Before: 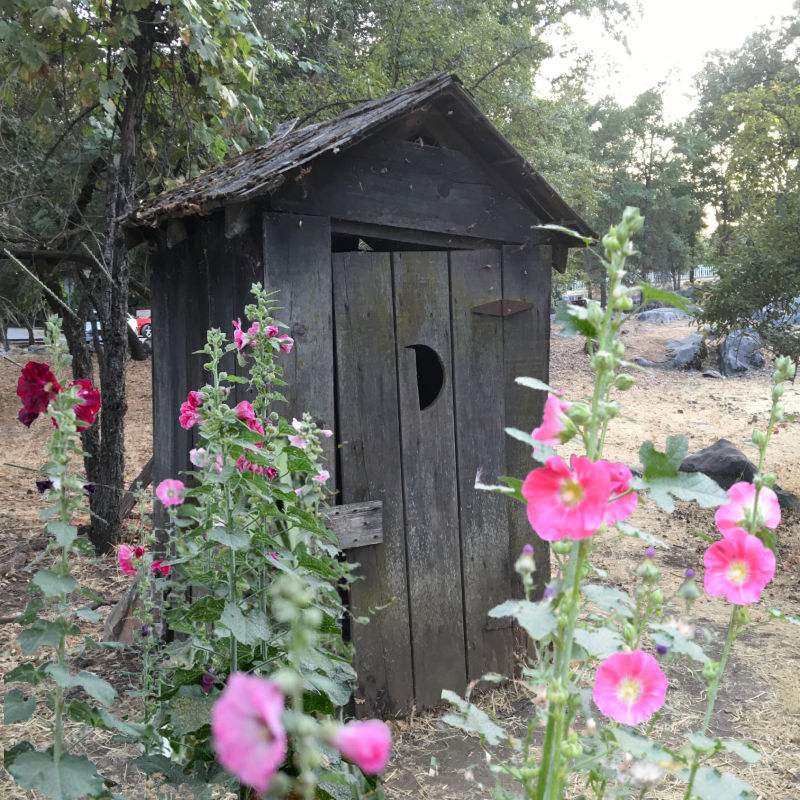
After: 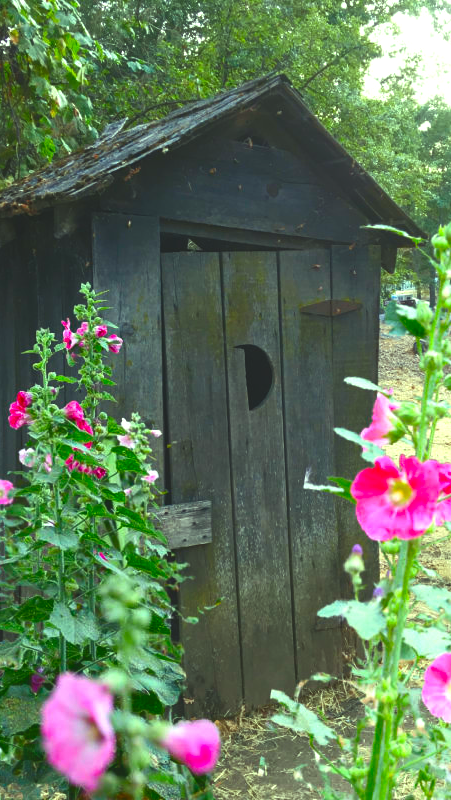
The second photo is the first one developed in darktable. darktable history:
color correction: highlights a* -11.17, highlights b* 9.93, saturation 1.72
tone curve: curves: ch0 [(0, 0.081) (0.483, 0.453) (0.881, 0.992)], color space Lab, independent channels, preserve colors none
color balance rgb: global offset › luminance 0.766%, perceptual saturation grading › global saturation 0.648%
crop: left 21.397%, right 22.219%
